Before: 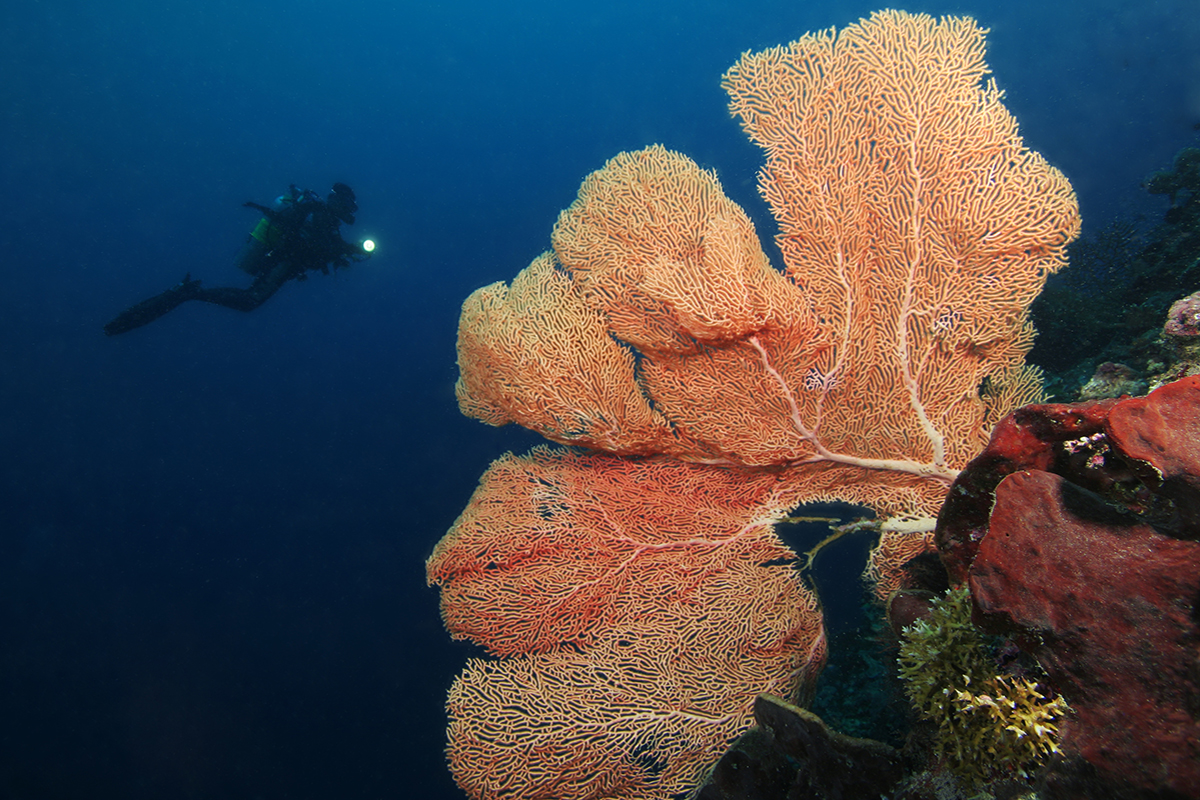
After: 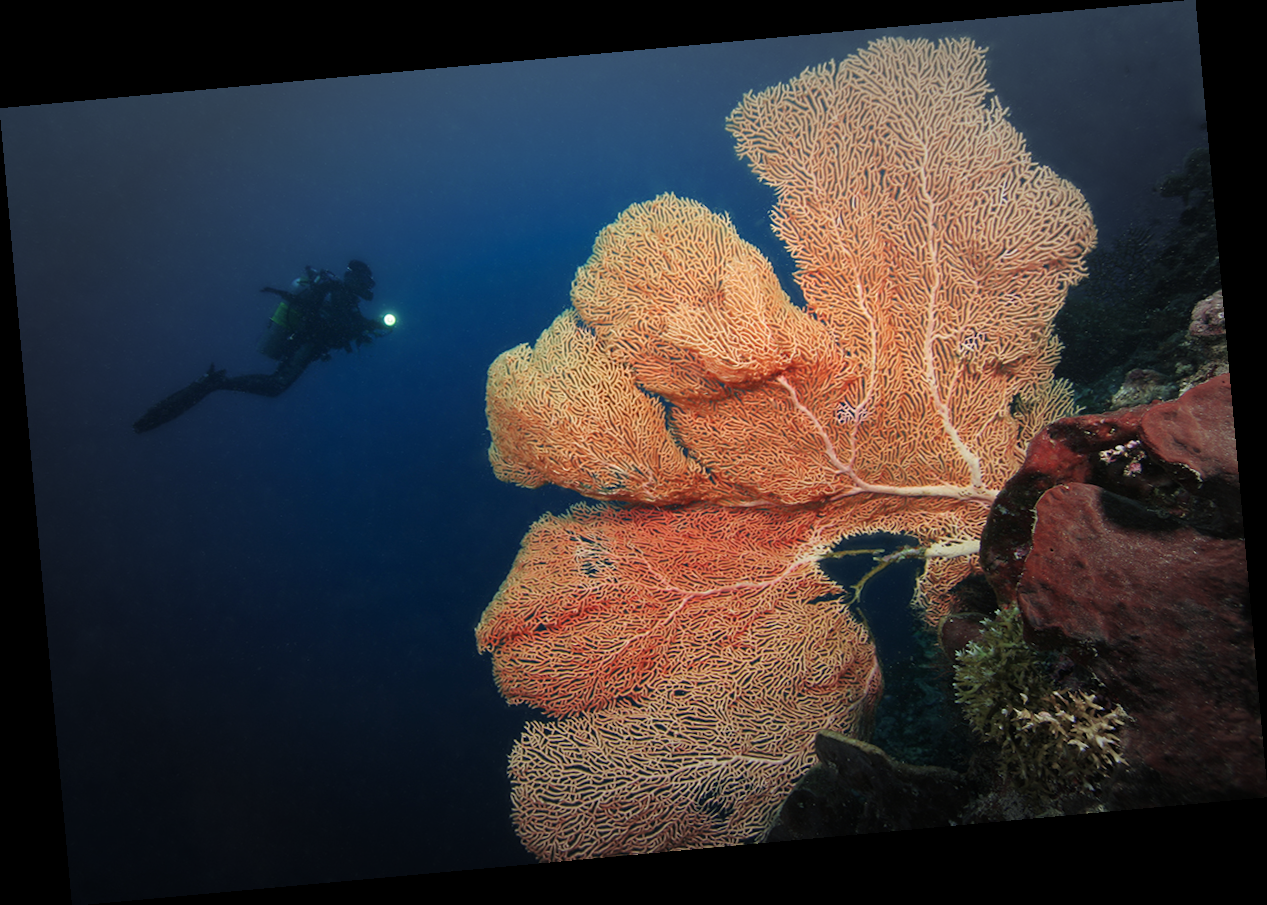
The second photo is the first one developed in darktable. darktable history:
rotate and perspective: rotation -5.2°, automatic cropping off
vignetting: fall-off start 48.41%, automatic ratio true, width/height ratio 1.29, unbound false
